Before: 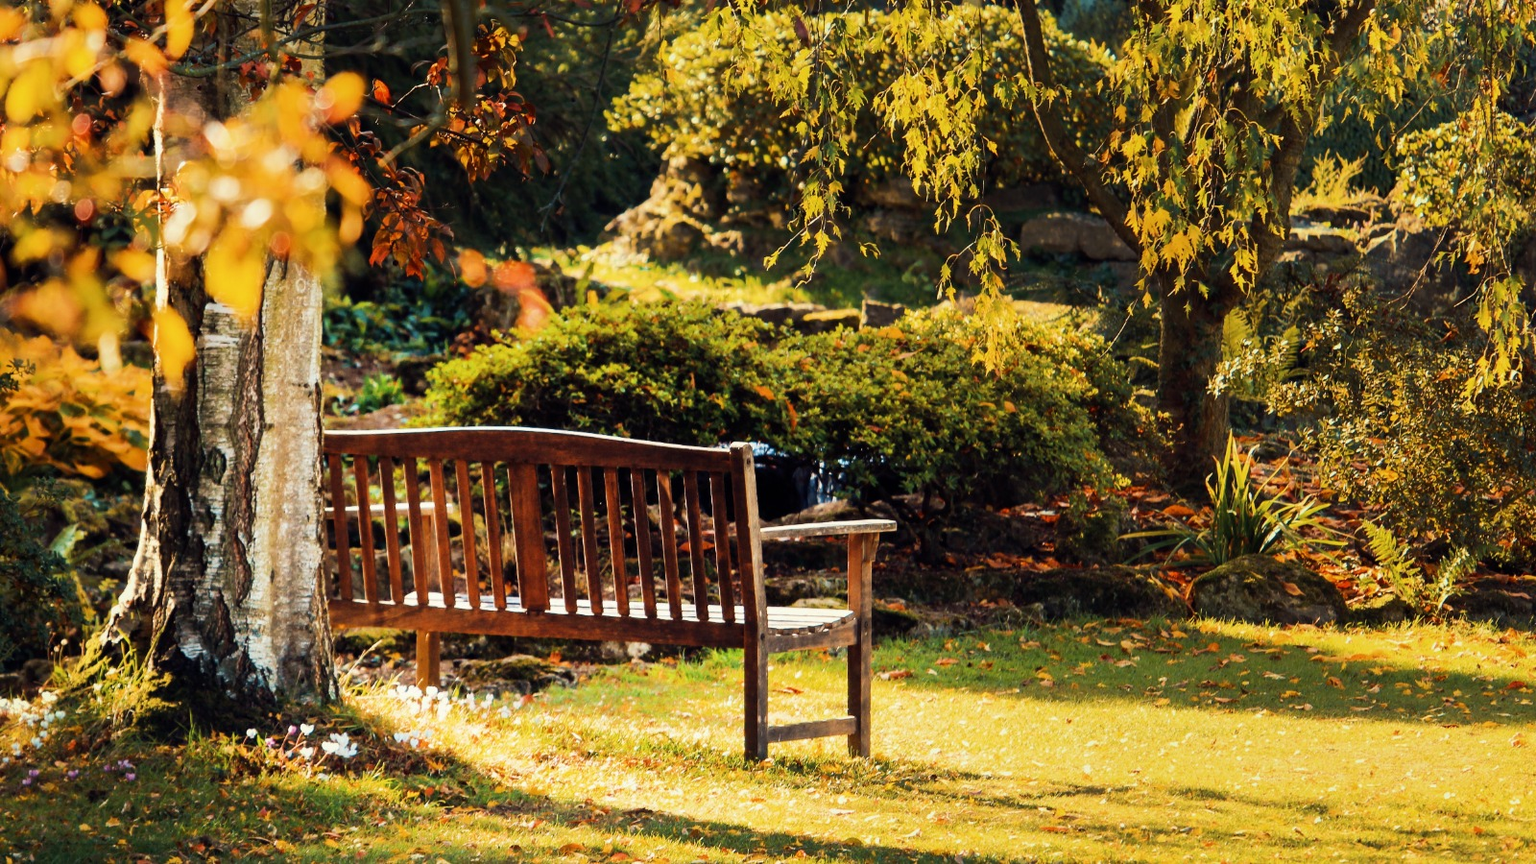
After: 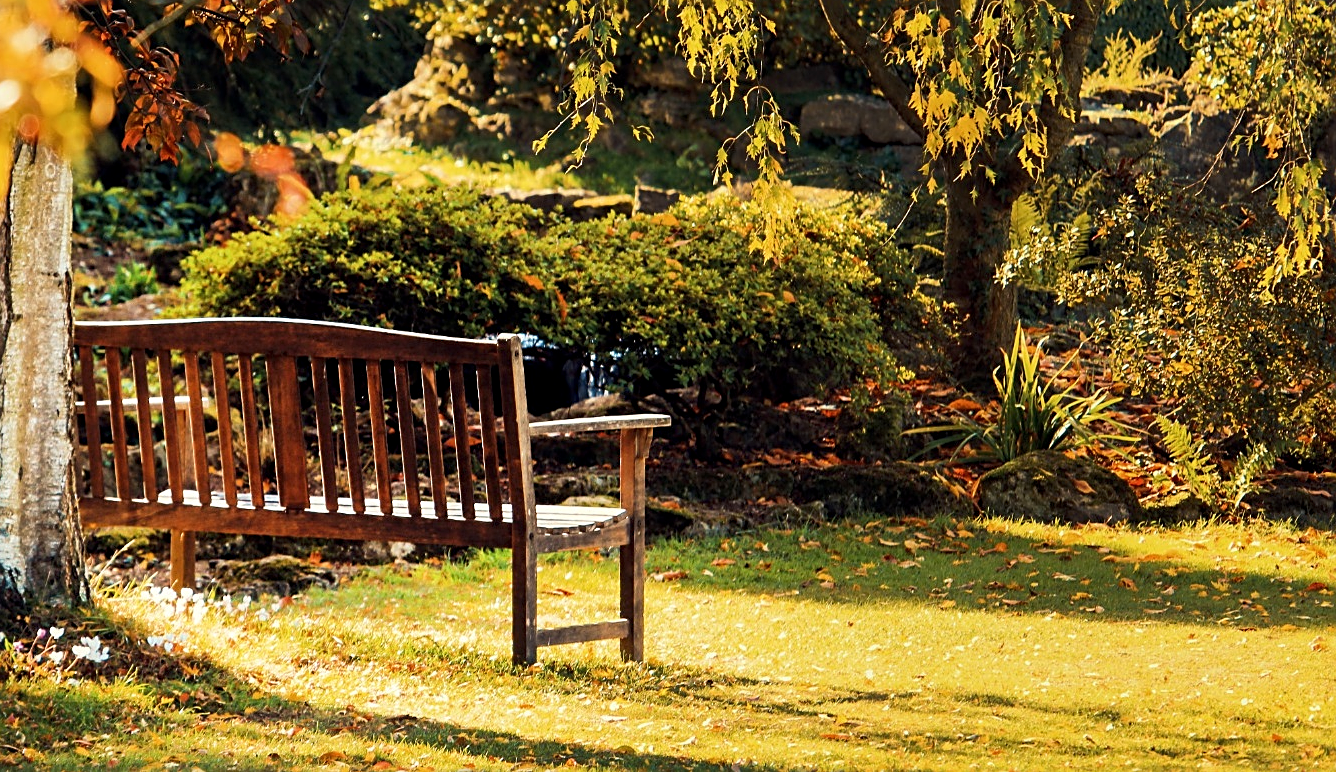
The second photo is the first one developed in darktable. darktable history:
local contrast: highlights 103%, shadows 103%, detail 119%, midtone range 0.2
crop: left 16.5%, top 14.22%
levels: black 0.023%
sharpen: on, module defaults
